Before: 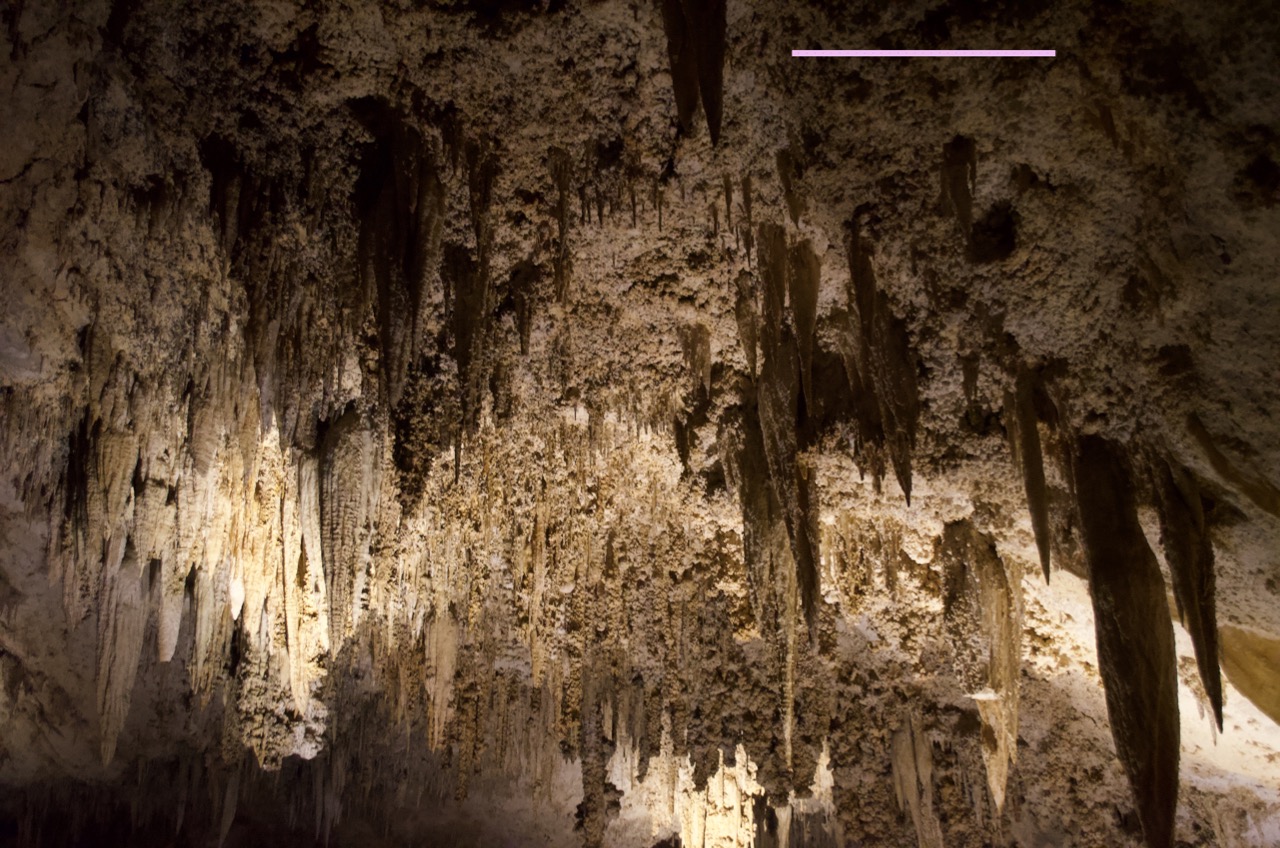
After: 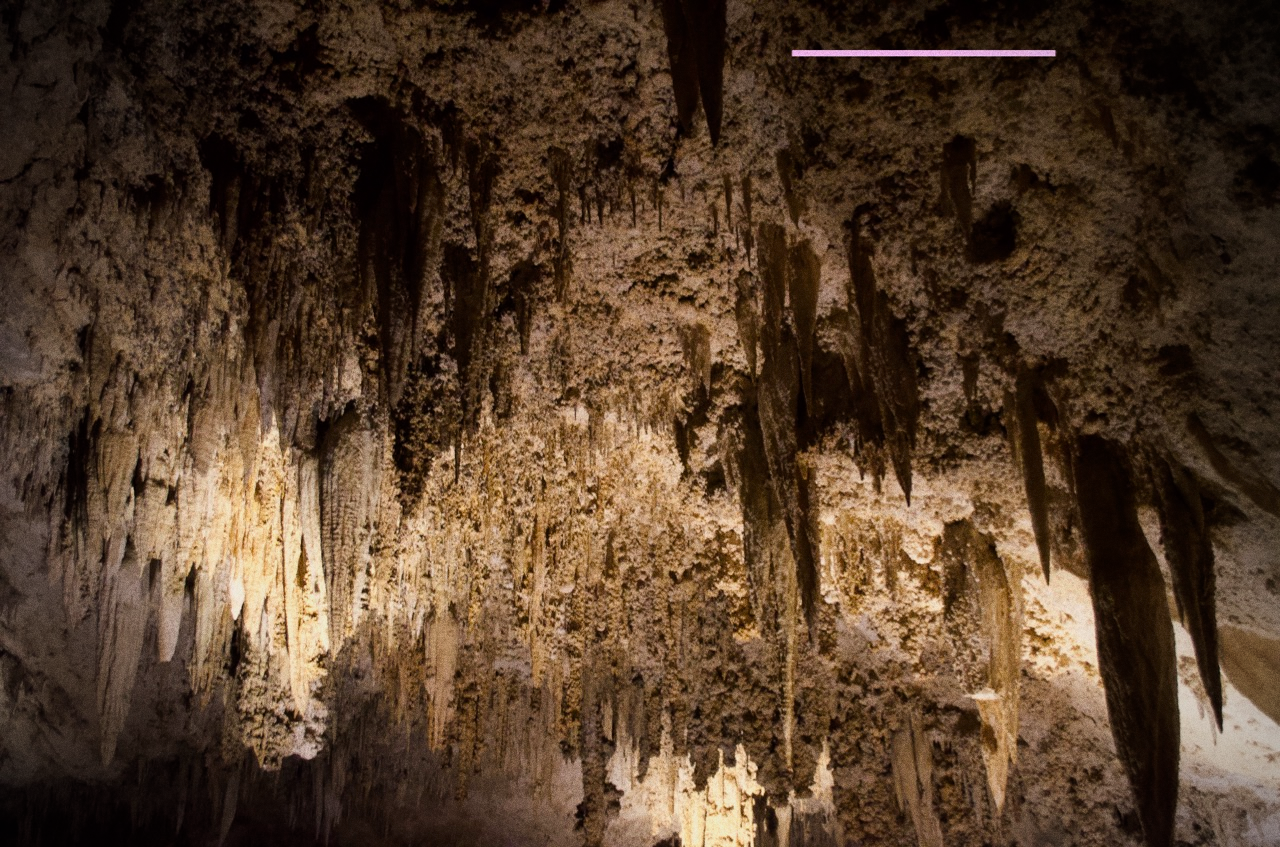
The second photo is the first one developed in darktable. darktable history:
grain: coarseness 8.68 ISO, strength 31.94%
filmic rgb: black relative exposure -11.35 EV, white relative exposure 3.22 EV, hardness 6.76, color science v6 (2022)
crop: bottom 0.071%
vignetting: fall-off start 74.49%, fall-off radius 65.9%, brightness -0.628, saturation -0.68
